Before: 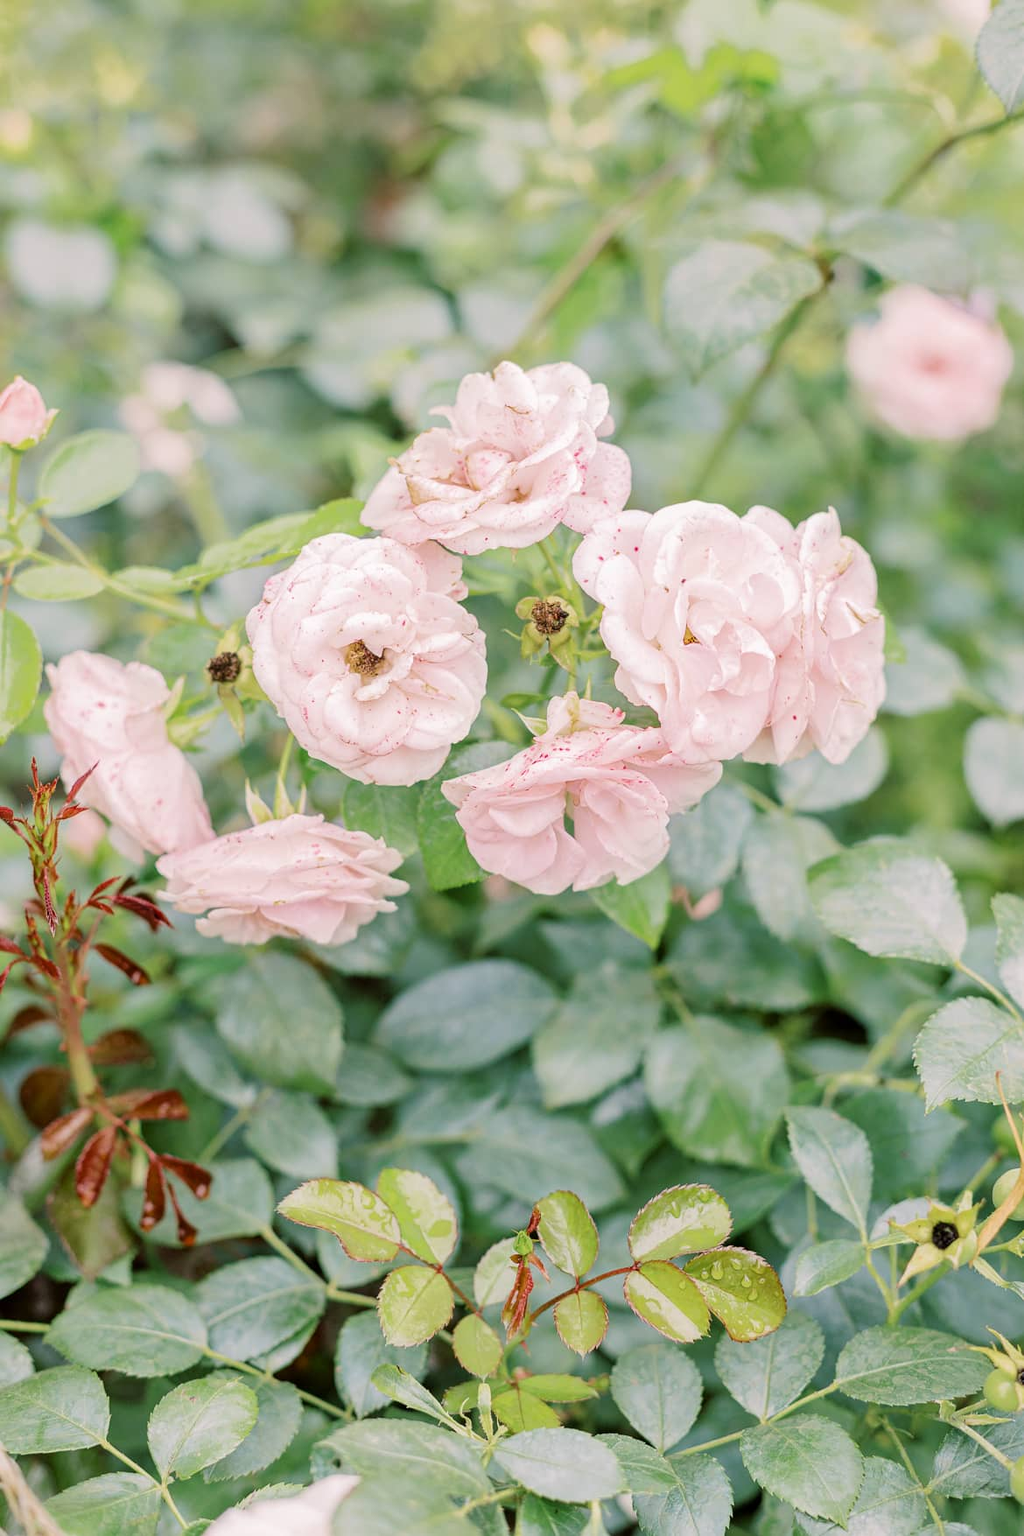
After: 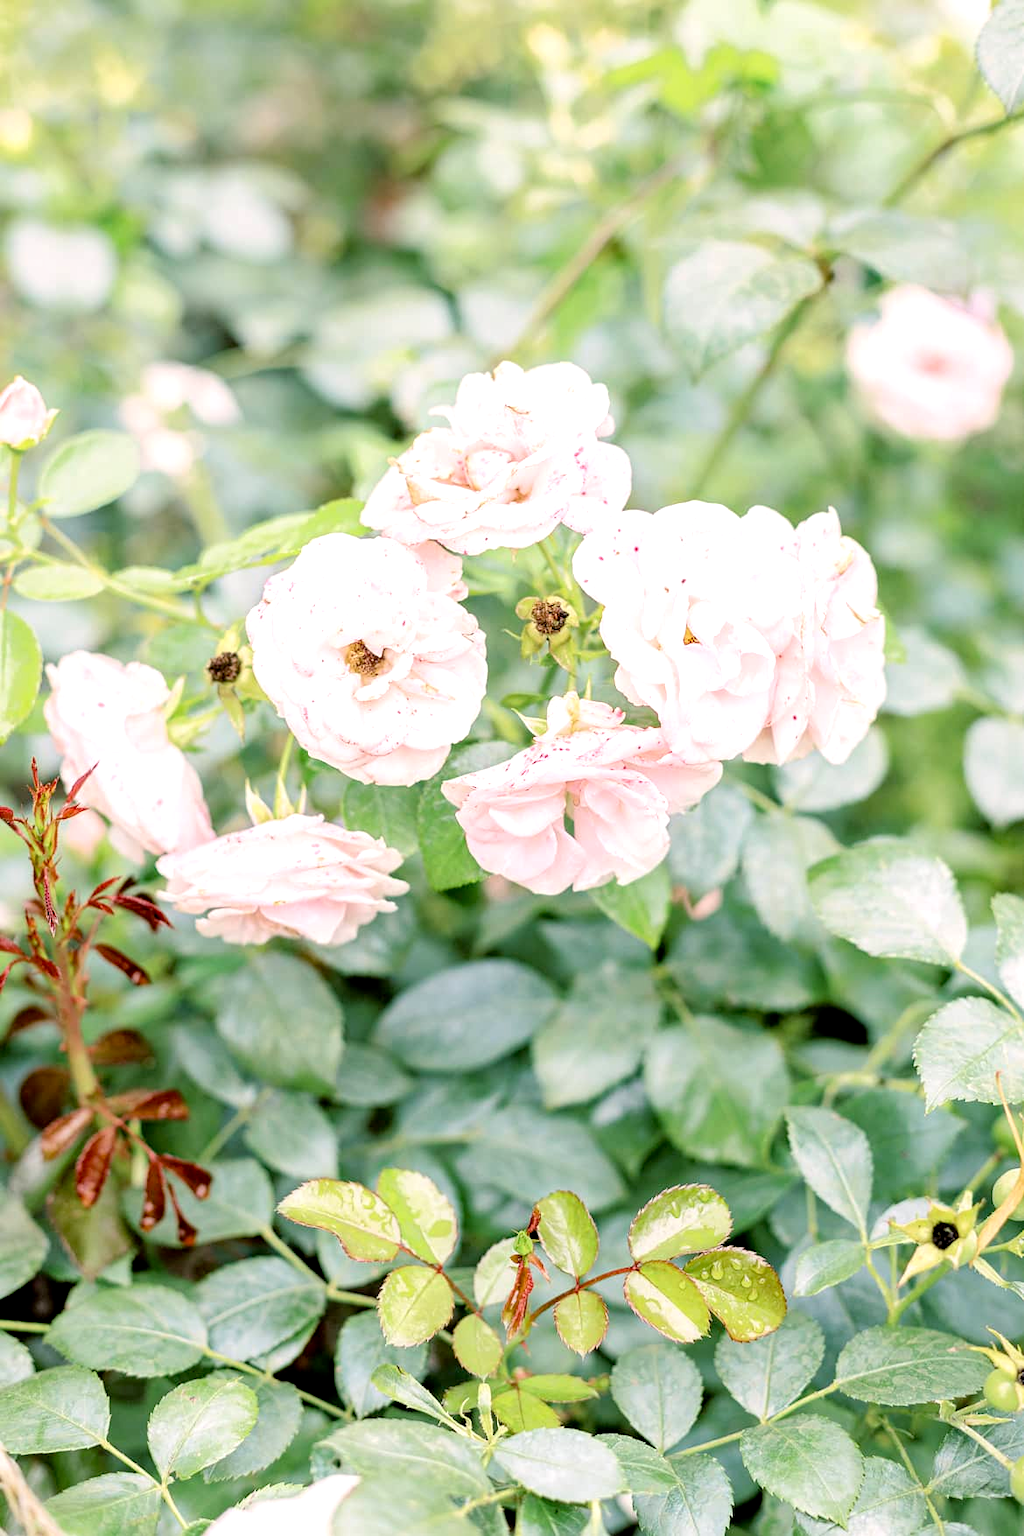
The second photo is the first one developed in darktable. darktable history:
exposure: black level correction 0.009, exposure -0.161 EV, compensate highlight preservation false
tone equalizer: -8 EV -0.728 EV, -7 EV -0.73 EV, -6 EV -0.592 EV, -5 EV -0.397 EV, -3 EV 0.386 EV, -2 EV 0.6 EV, -1 EV 0.691 EV, +0 EV 0.779 EV
